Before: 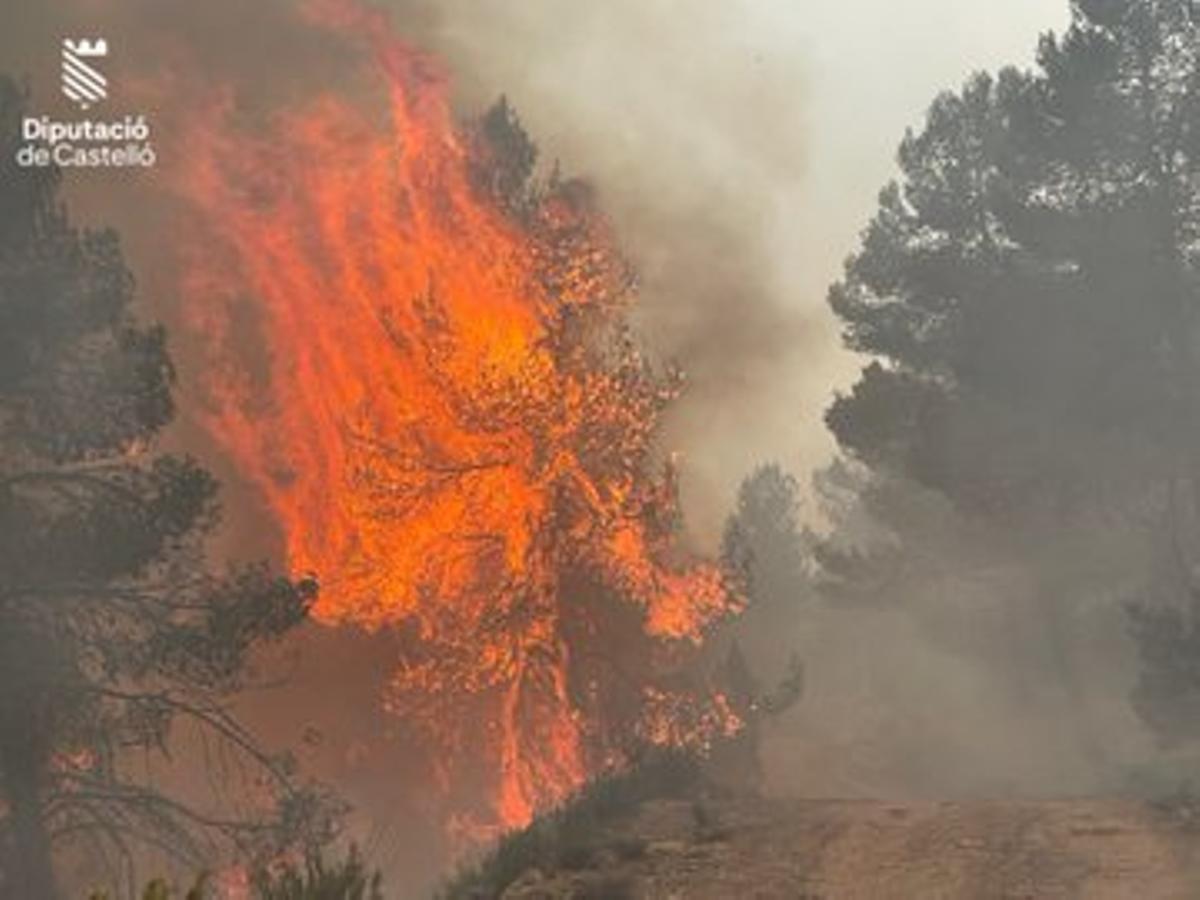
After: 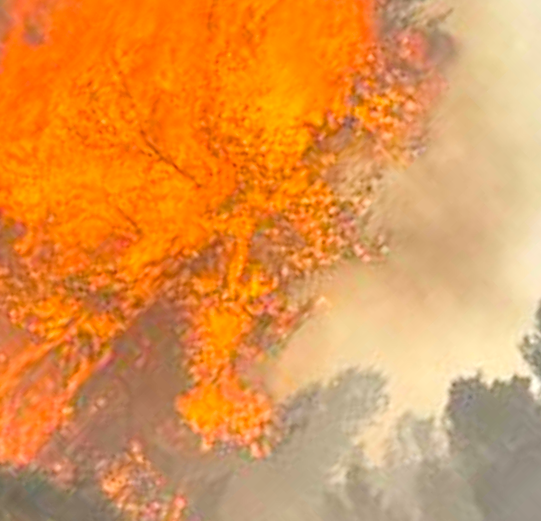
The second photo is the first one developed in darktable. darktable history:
local contrast: highlights 23%, detail 150%
color balance rgb: linear chroma grading › shadows 9.577%, linear chroma grading › highlights 10.32%, linear chroma grading › global chroma 15.276%, linear chroma grading › mid-tones 14.99%, perceptual saturation grading › global saturation 25.258%
tone curve: curves: ch0 [(0, 0.01) (0.052, 0.045) (0.136, 0.133) (0.29, 0.332) (0.453, 0.531) (0.676, 0.751) (0.89, 0.919) (1, 1)]; ch1 [(0, 0) (0.094, 0.081) (0.285, 0.299) (0.385, 0.403) (0.446, 0.443) (0.502, 0.5) (0.544, 0.552) (0.589, 0.612) (0.722, 0.728) (1, 1)]; ch2 [(0, 0) (0.257, 0.217) (0.43, 0.421) (0.498, 0.507) (0.531, 0.544) (0.56, 0.579) (0.625, 0.642) (1, 1)], color space Lab, linked channels, preserve colors none
crop and rotate: angle -45.71°, top 16.71%, right 0.988%, bottom 11.656%
contrast brightness saturation: brightness 0.154
